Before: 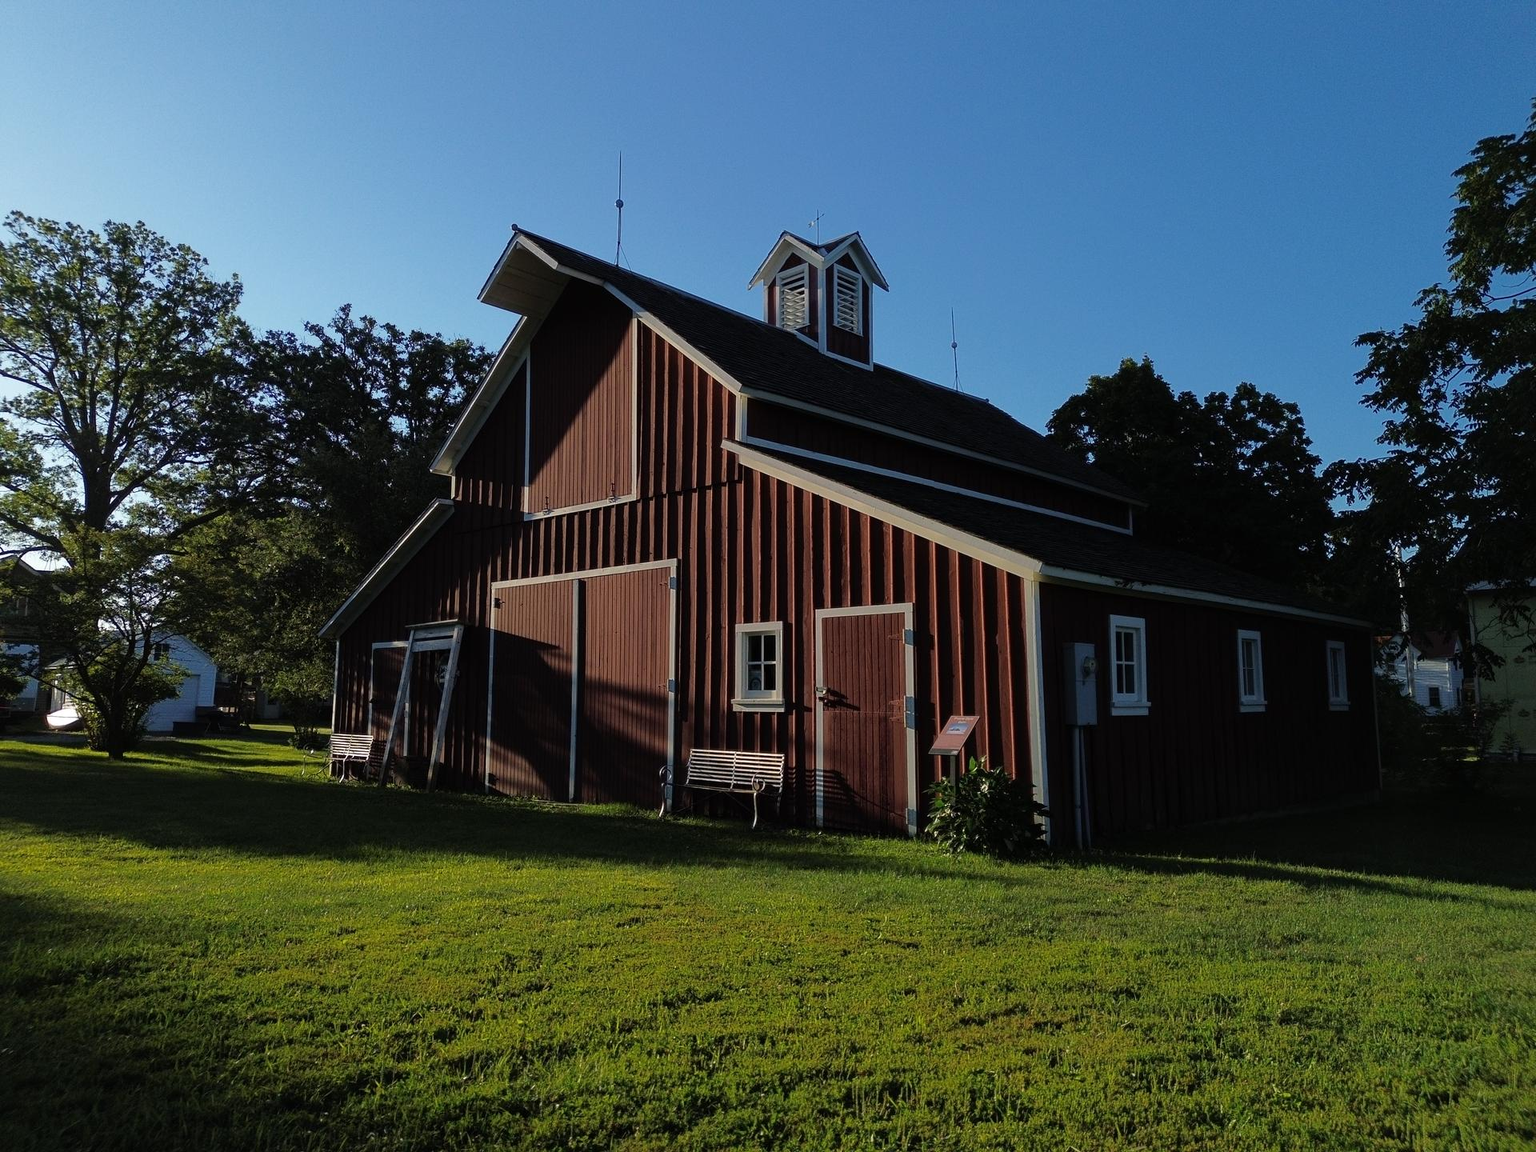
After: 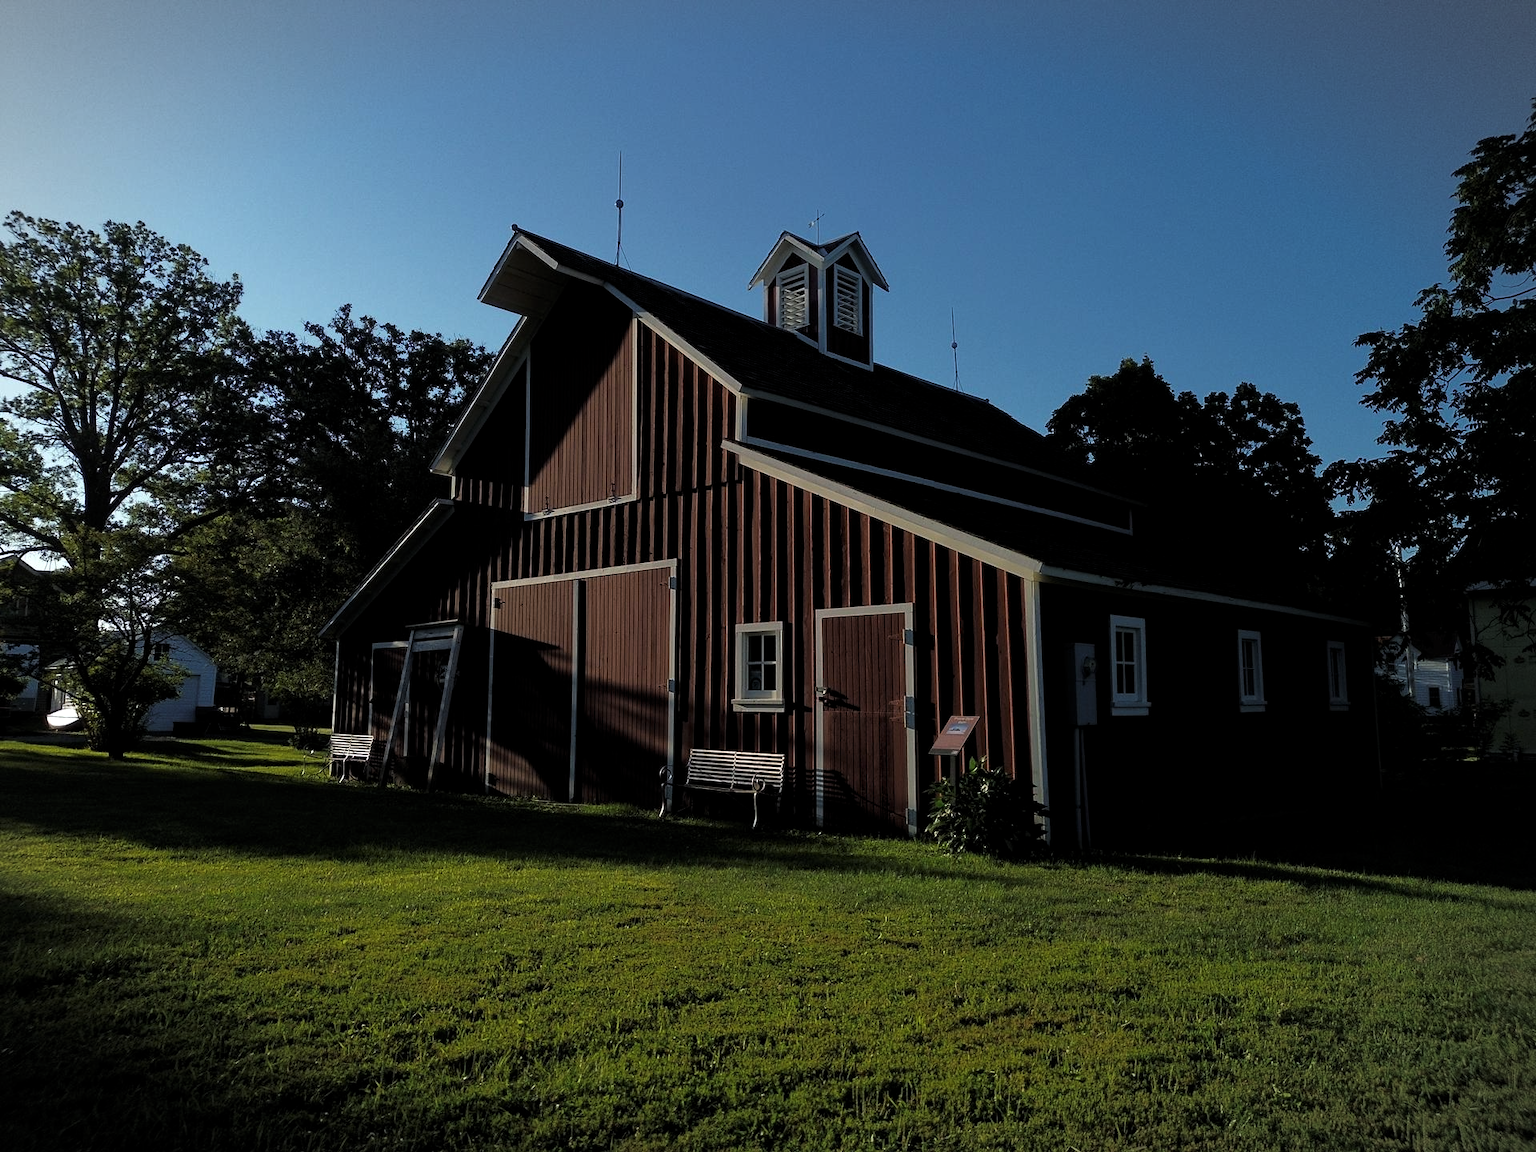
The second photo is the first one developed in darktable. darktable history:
vignetting: fall-off start 100%, brightness -0.282, width/height ratio 1.31
levels: levels [0.029, 0.545, 0.971]
white balance: red 0.978, blue 0.999
